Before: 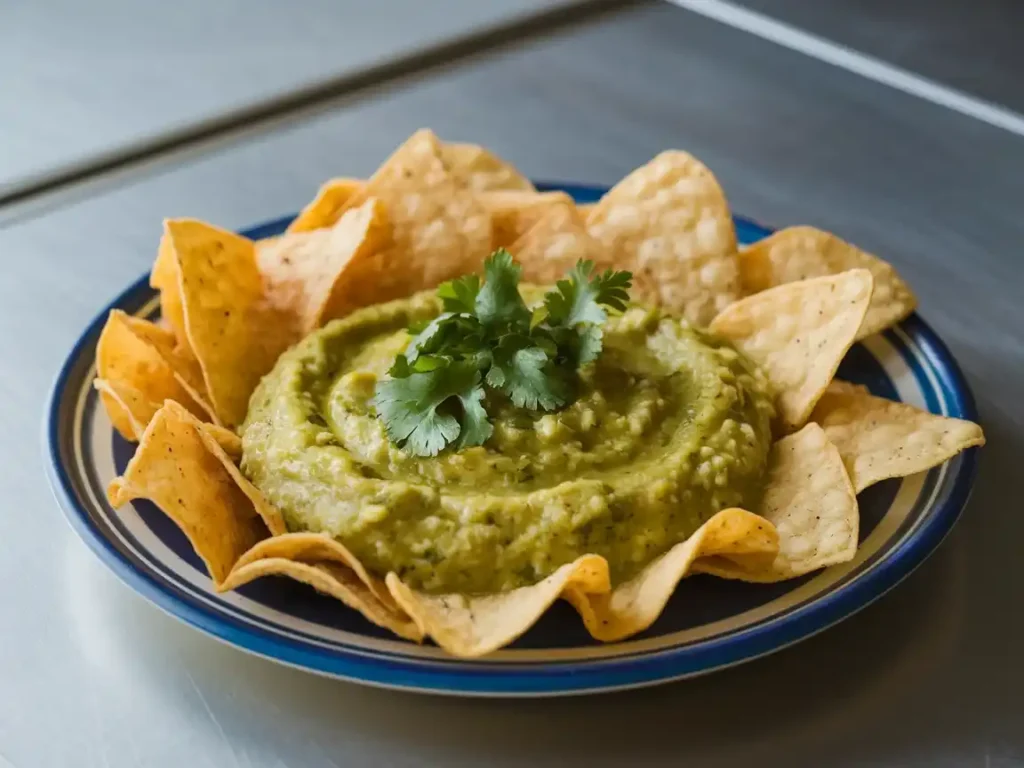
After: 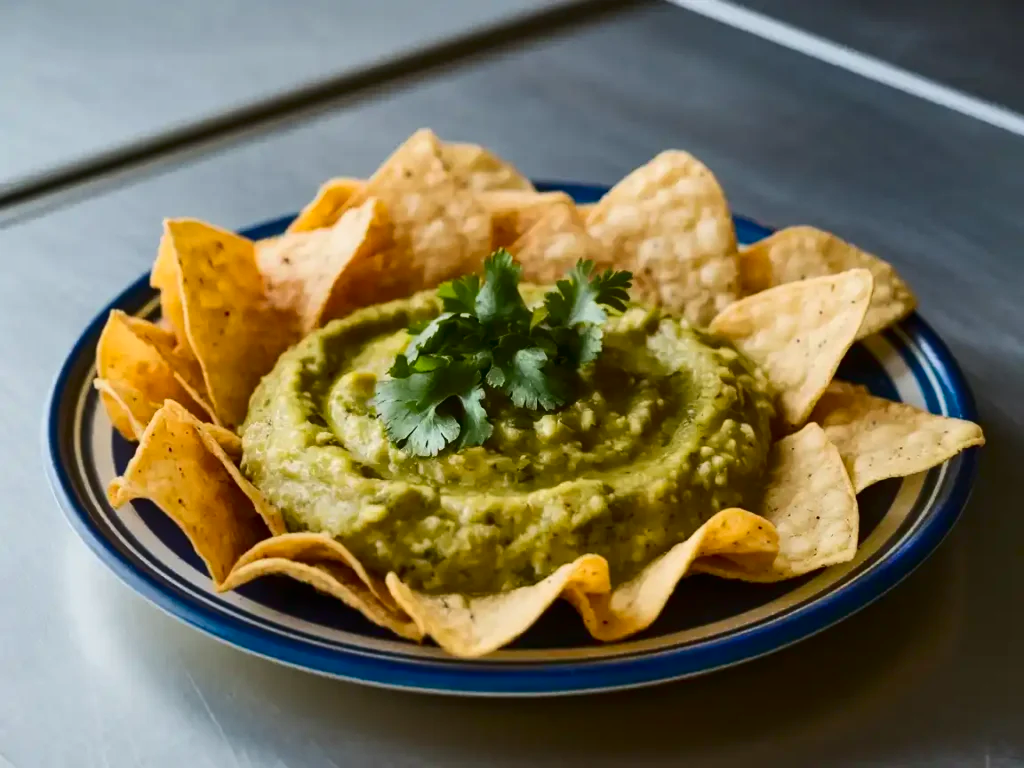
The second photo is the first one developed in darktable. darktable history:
exposure: exposure 0.014 EV, compensate highlight preservation false
contrast brightness saturation: contrast 0.197, brightness -0.103, saturation 0.098
shadows and highlights: low approximation 0.01, soften with gaussian
